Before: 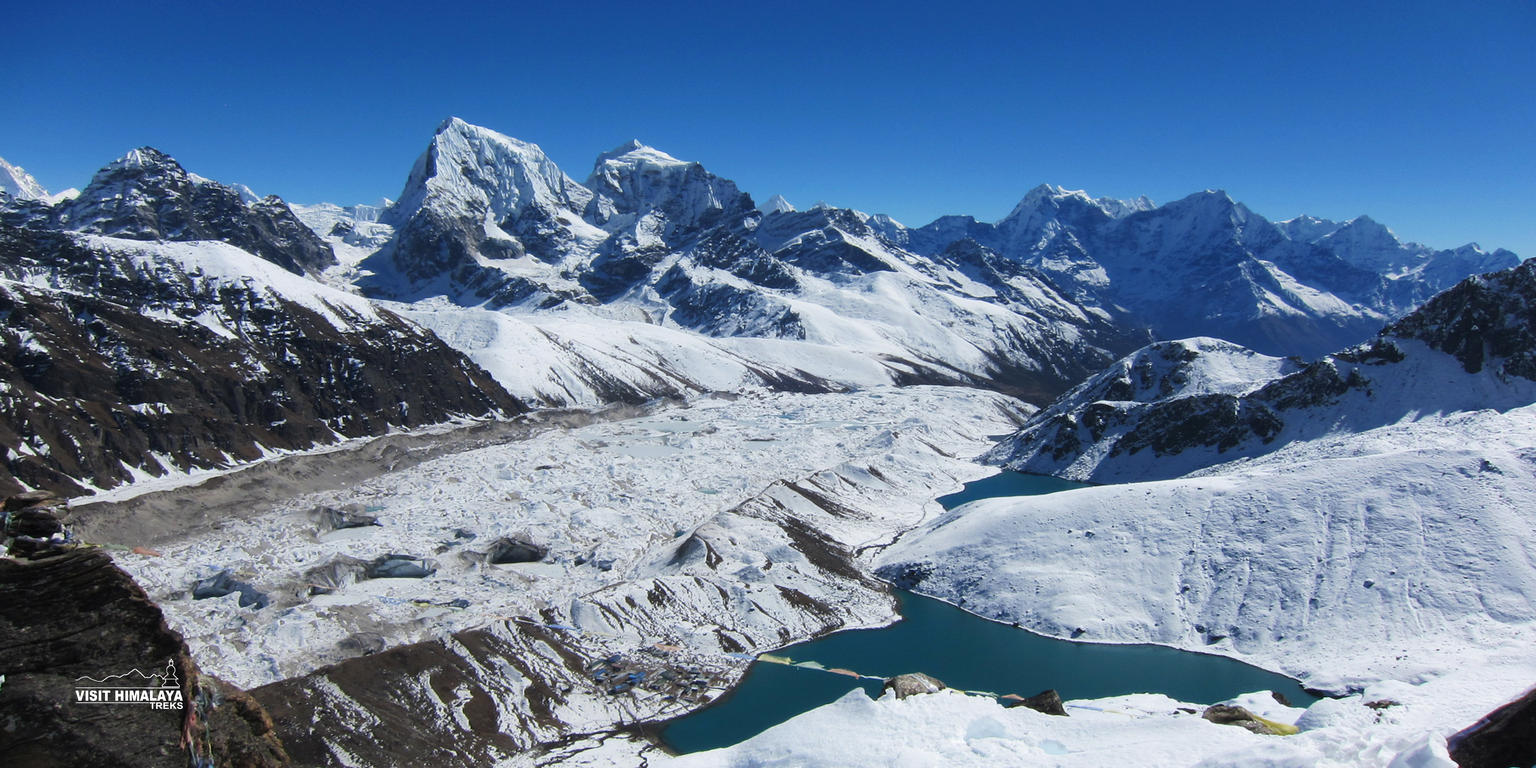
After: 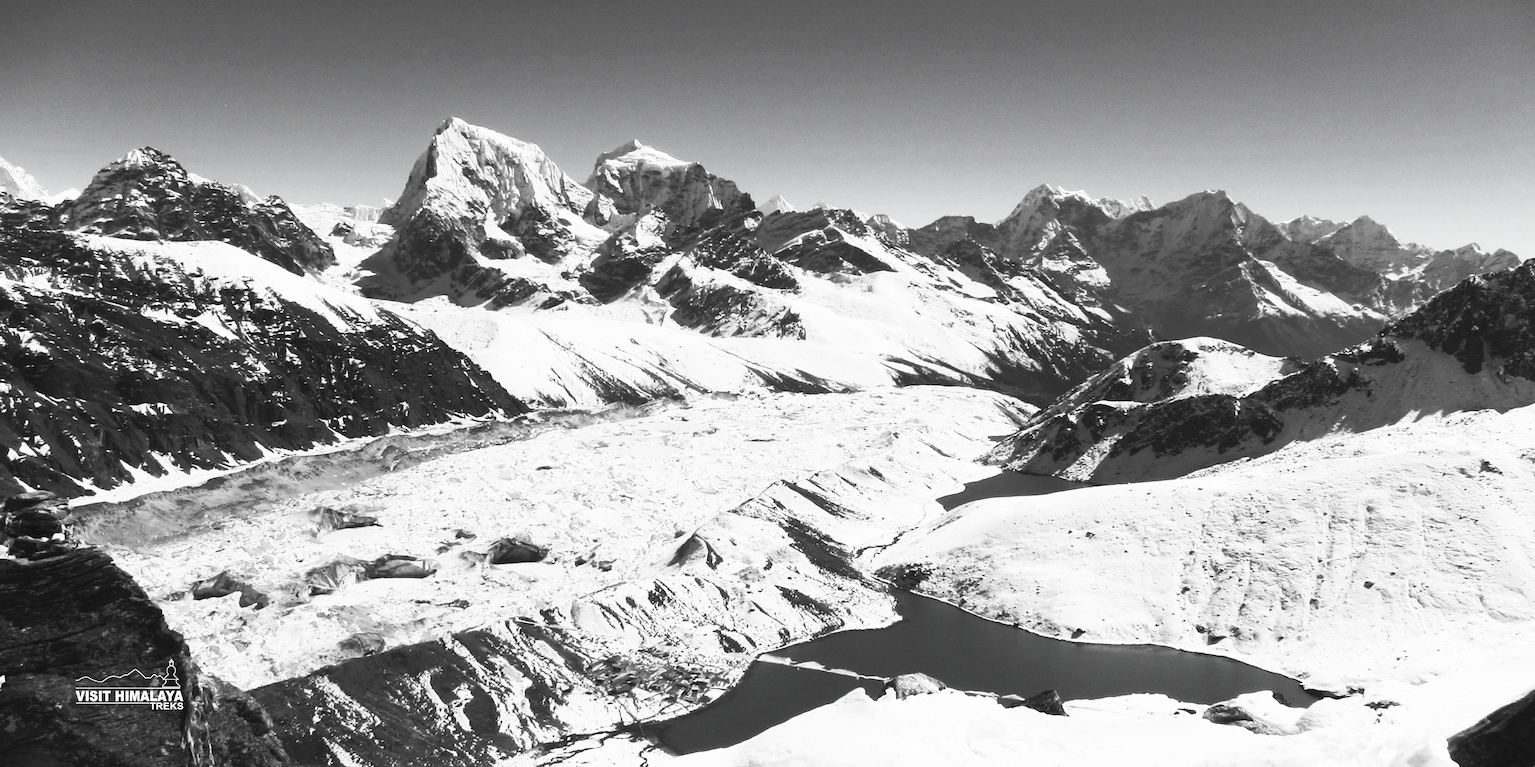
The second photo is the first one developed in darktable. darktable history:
contrast brightness saturation: contrast 0.535, brightness 0.489, saturation -0.986
